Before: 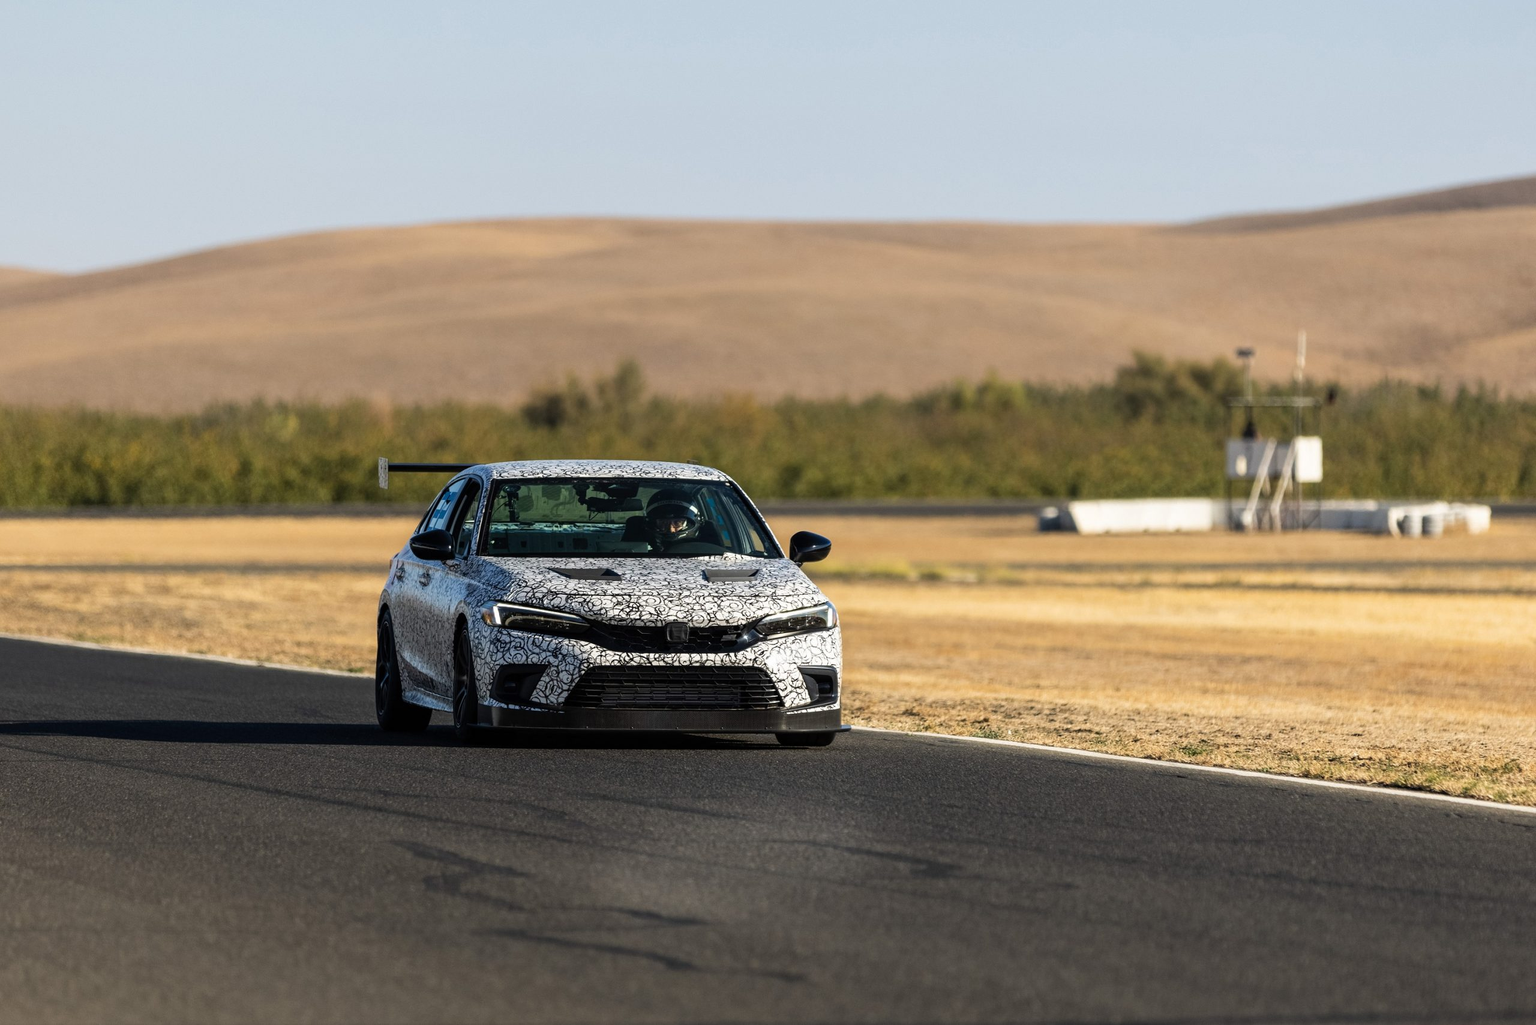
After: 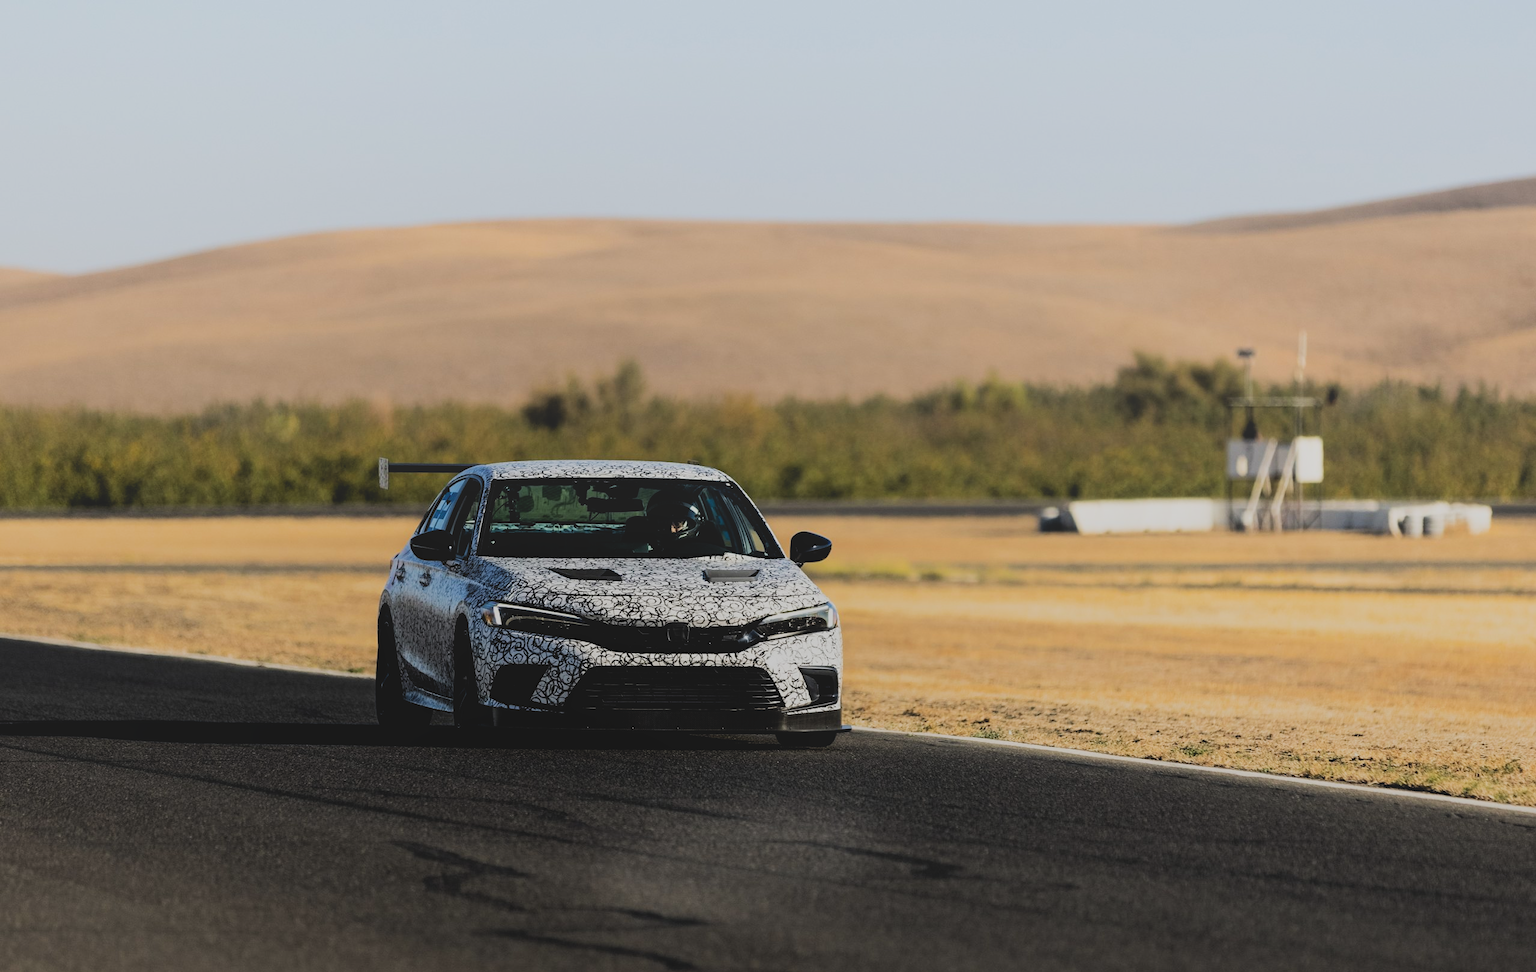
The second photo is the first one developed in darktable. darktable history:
local contrast: detail 69%
tone equalizer: edges refinement/feathering 500, mask exposure compensation -1.57 EV, preserve details no
crop and rotate: top 0.011%, bottom 5.101%
filmic rgb: black relative exposure -5.14 EV, white relative exposure 3.95 EV, hardness 2.88, contrast 1.412, highlights saturation mix -30.44%
